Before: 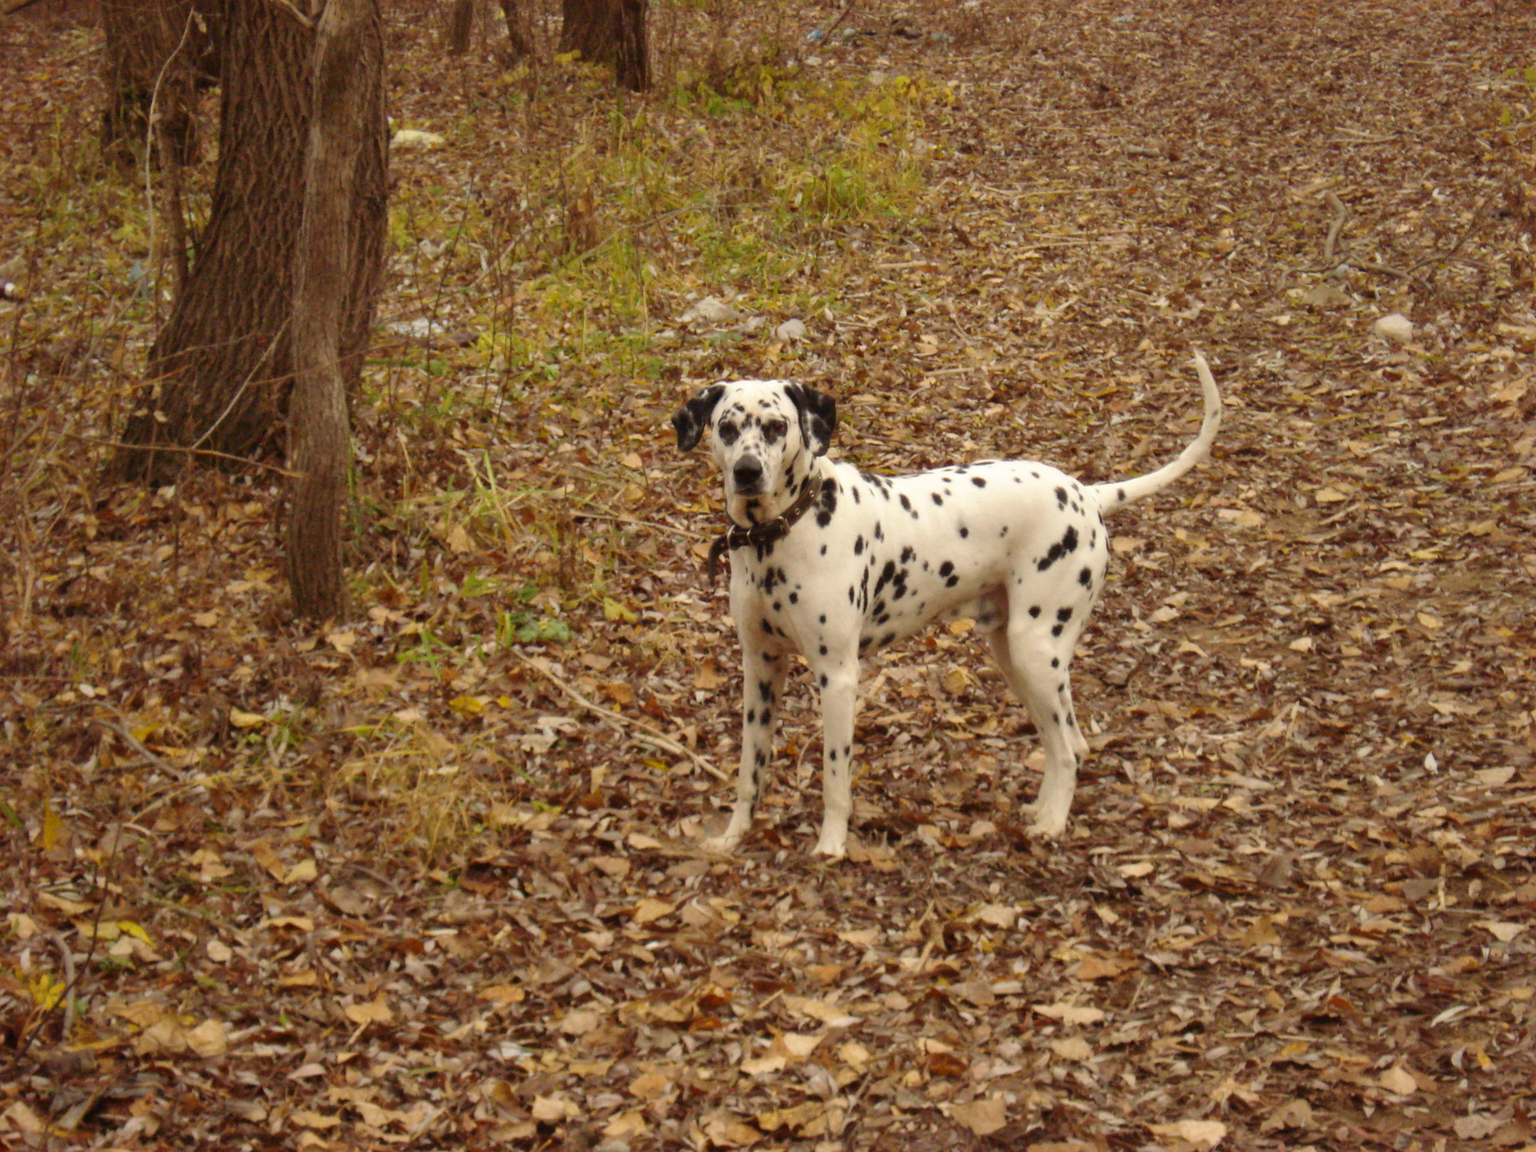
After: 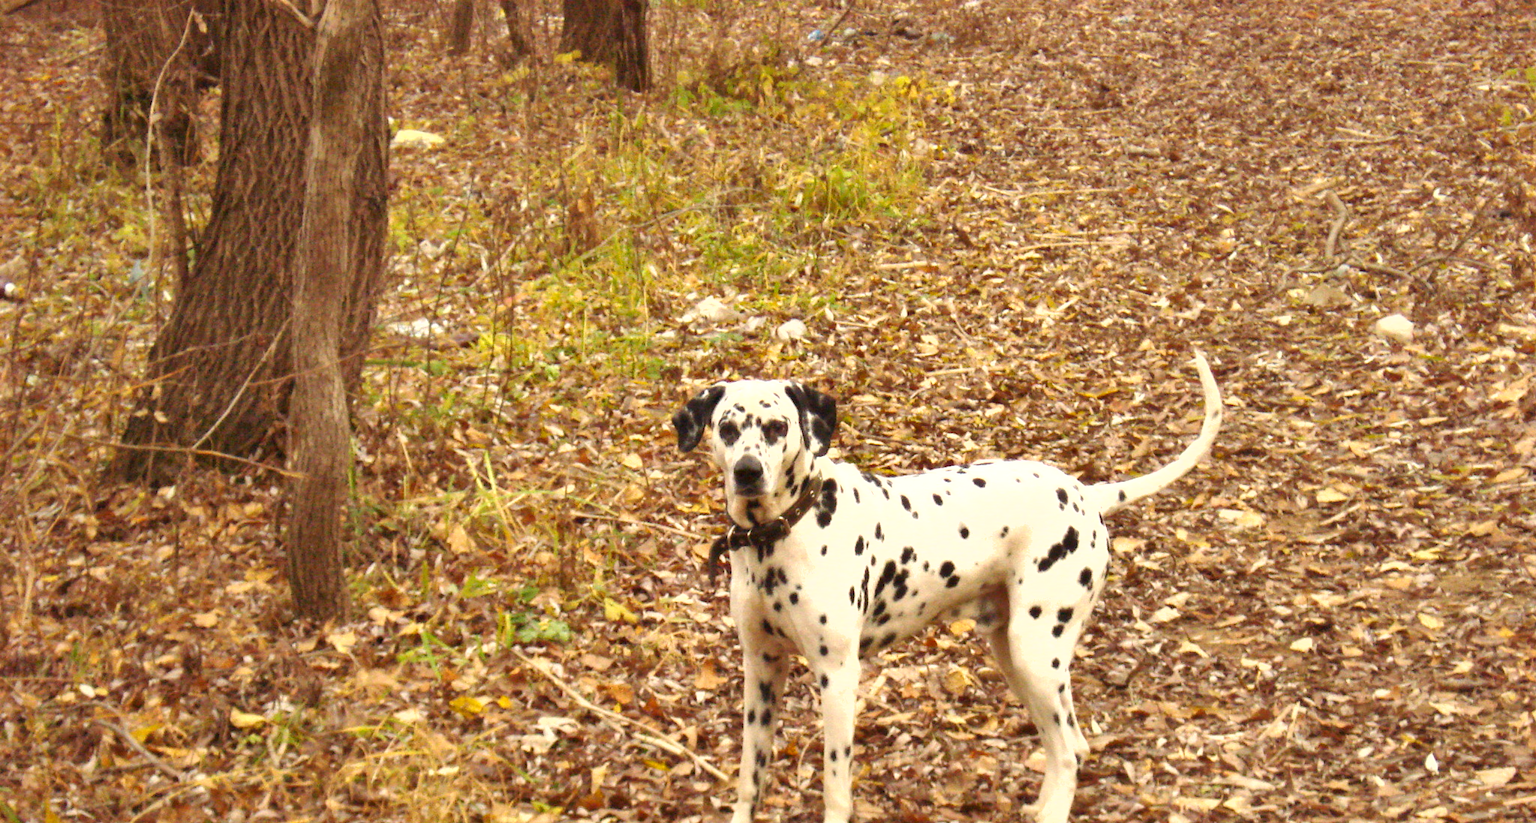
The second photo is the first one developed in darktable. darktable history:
exposure: black level correction 0.001, exposure 1.05 EV, compensate exposure bias true, compensate highlight preservation false
crop: bottom 28.576%
shadows and highlights: low approximation 0.01, soften with gaussian
